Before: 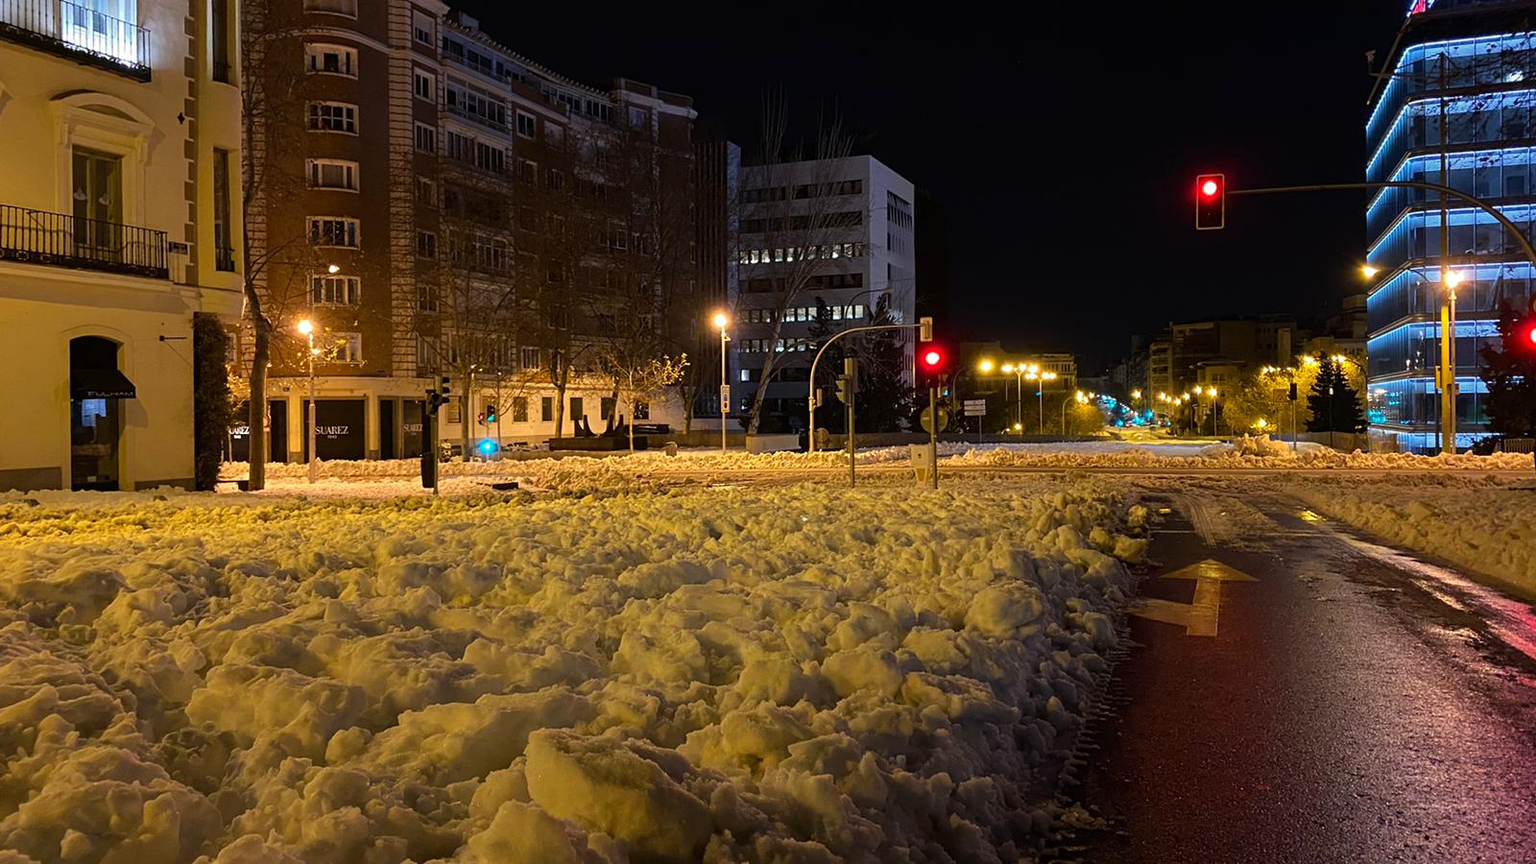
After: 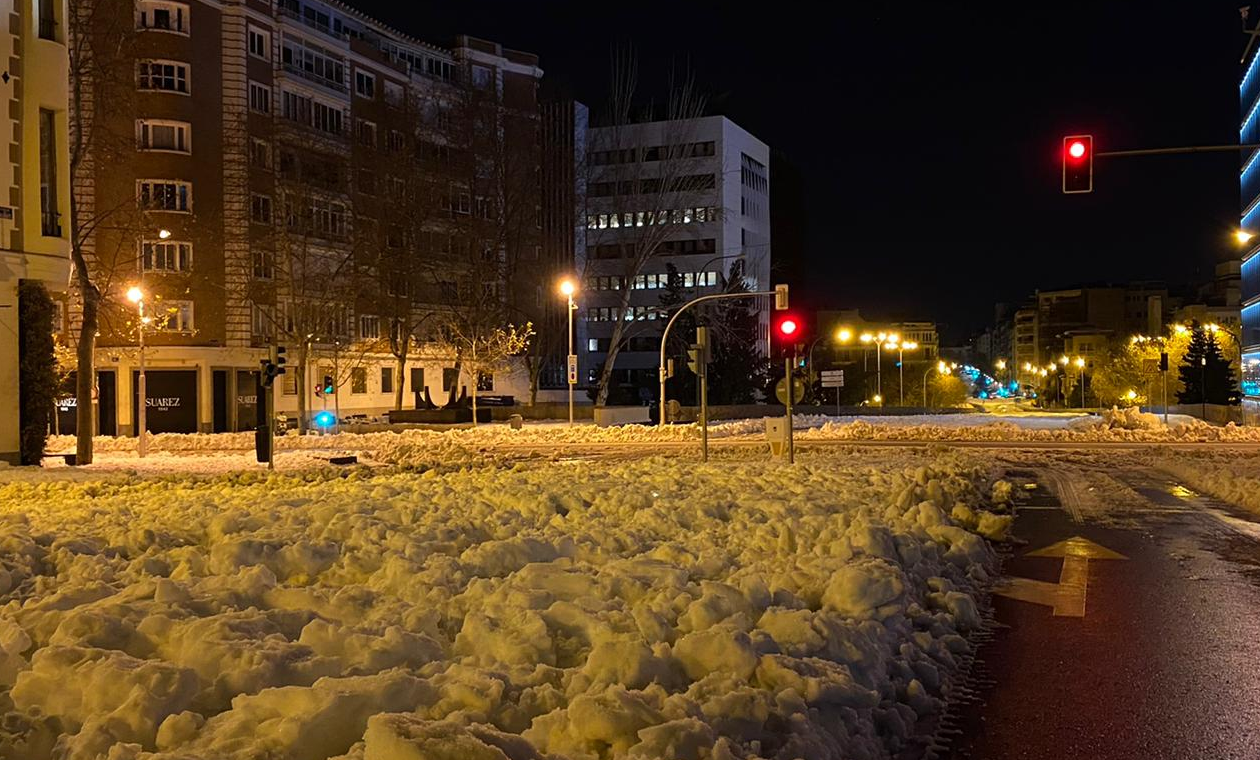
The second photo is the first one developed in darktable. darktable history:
crop: left 11.444%, top 5.181%, right 9.566%, bottom 10.35%
